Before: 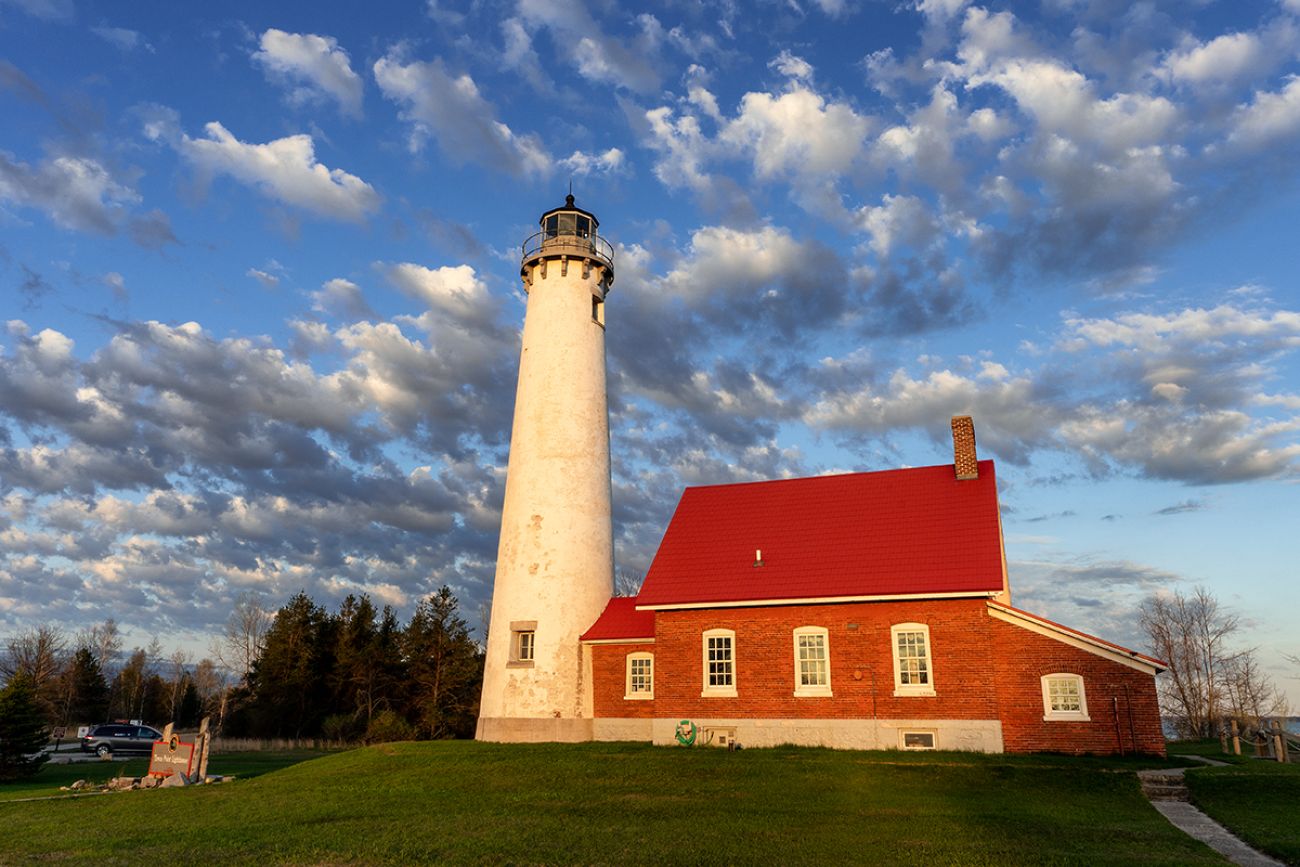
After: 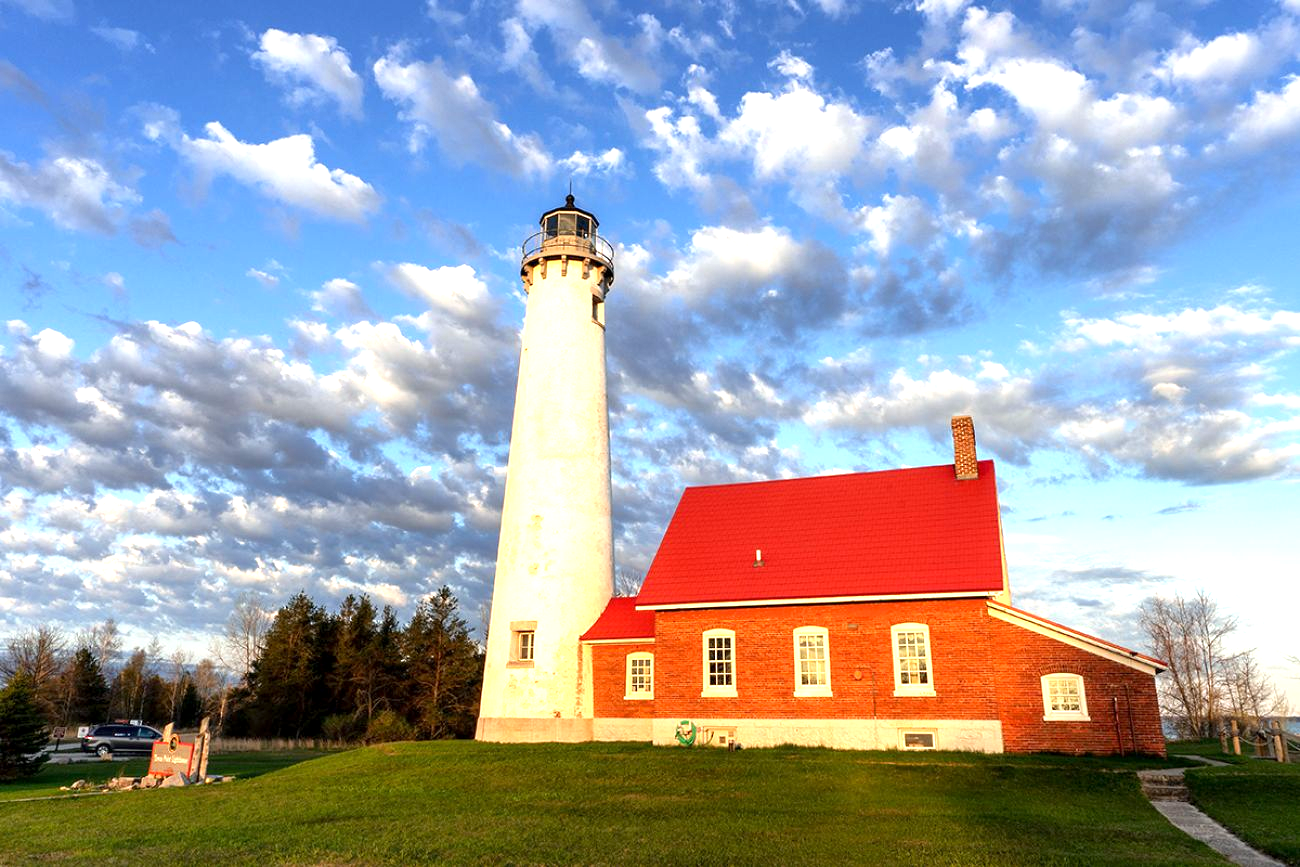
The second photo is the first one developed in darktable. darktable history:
exposure: black level correction 0.001, exposure 1.128 EV, compensate highlight preservation false
